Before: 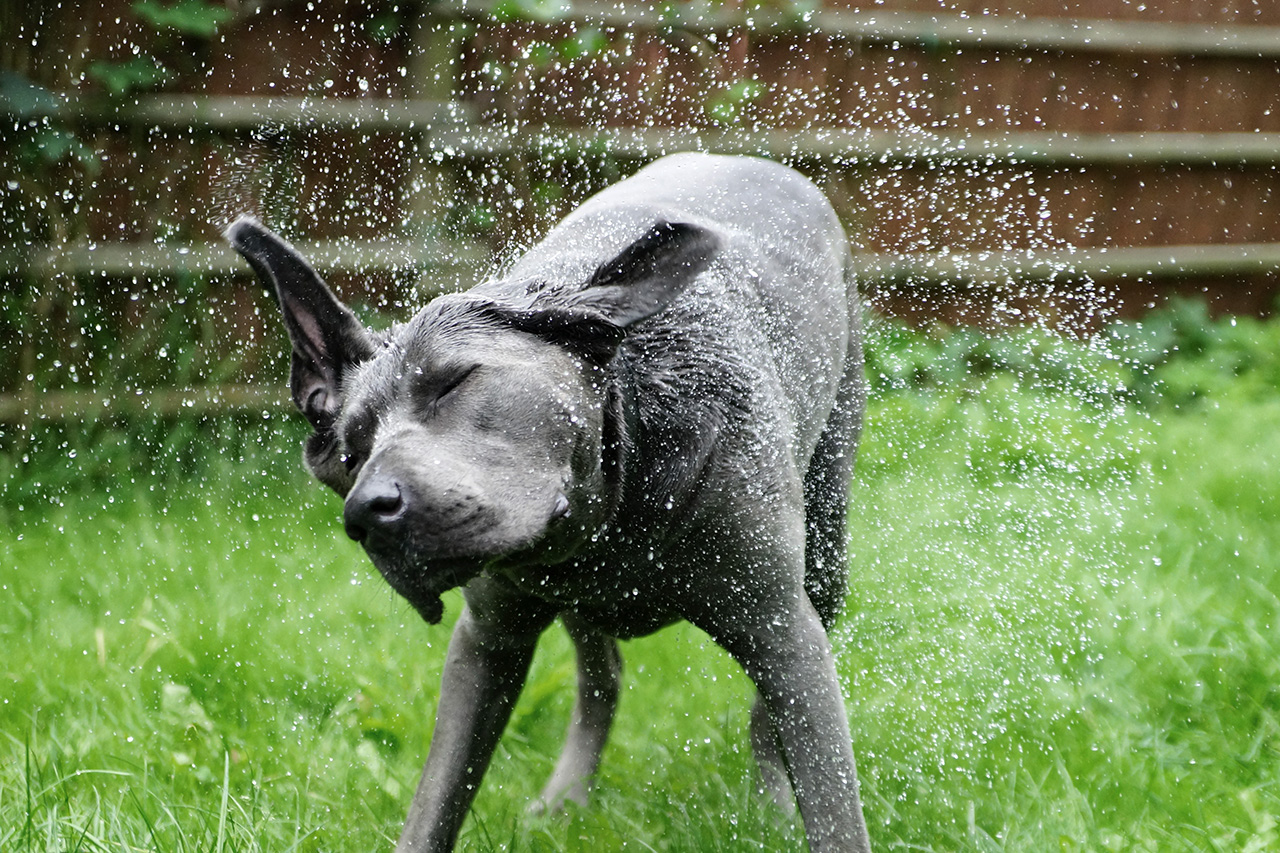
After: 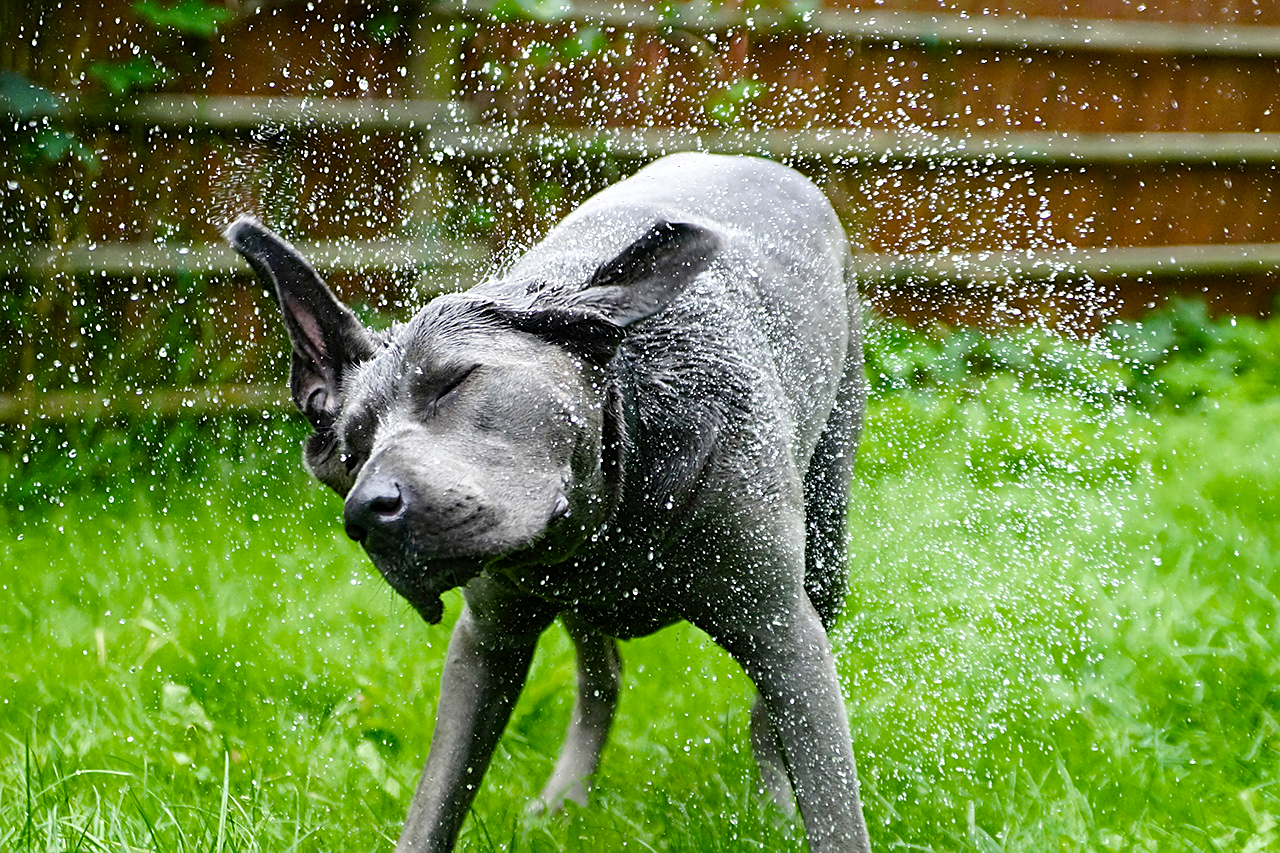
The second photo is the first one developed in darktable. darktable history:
color balance rgb: perceptual saturation grading › global saturation 45%, perceptual saturation grading › highlights -25%, perceptual saturation grading › shadows 50%, perceptual brilliance grading › global brilliance 3%, global vibrance 3%
sharpen: on, module defaults
color balance: on, module defaults
